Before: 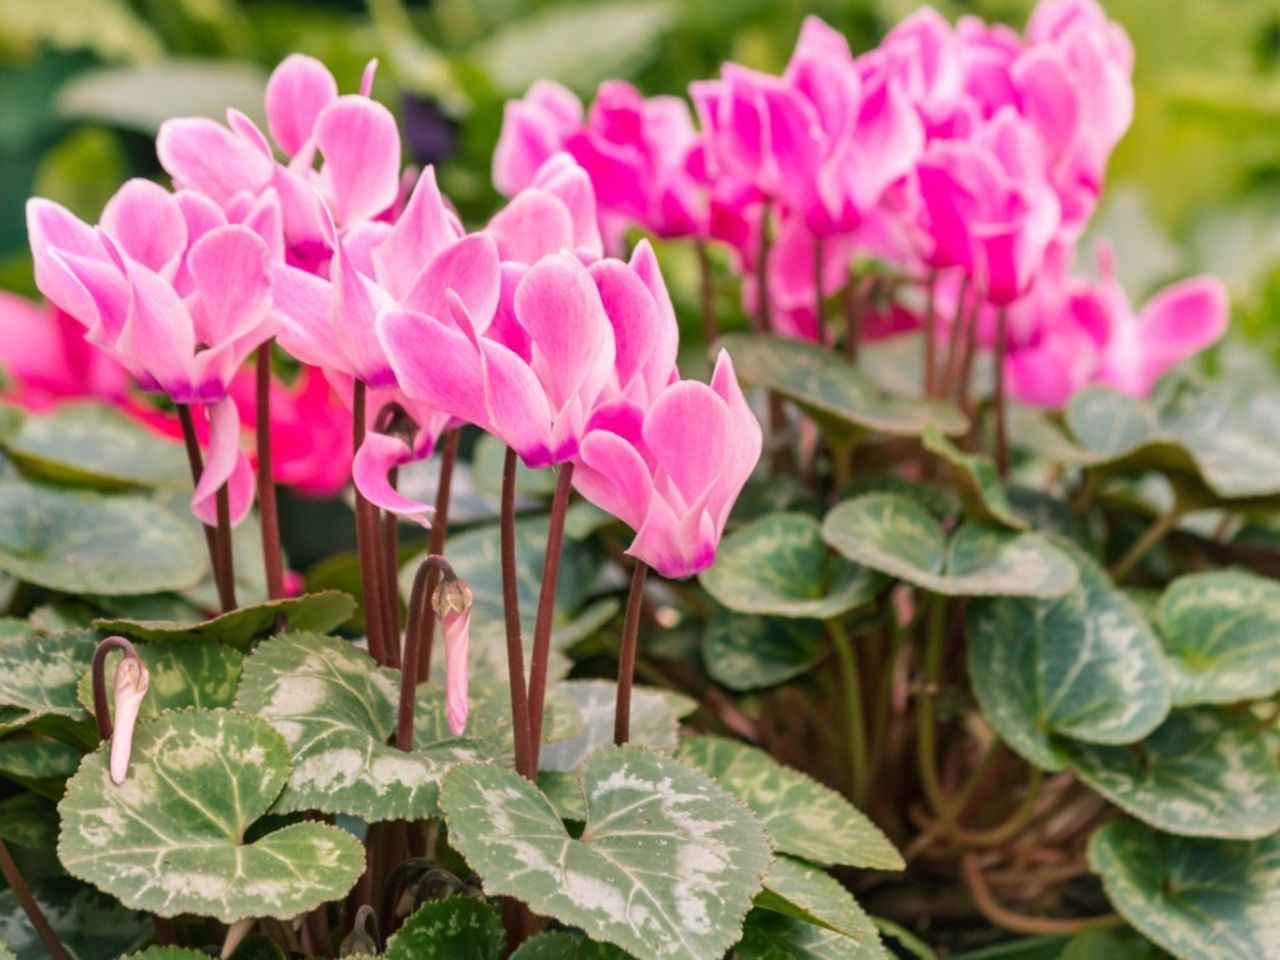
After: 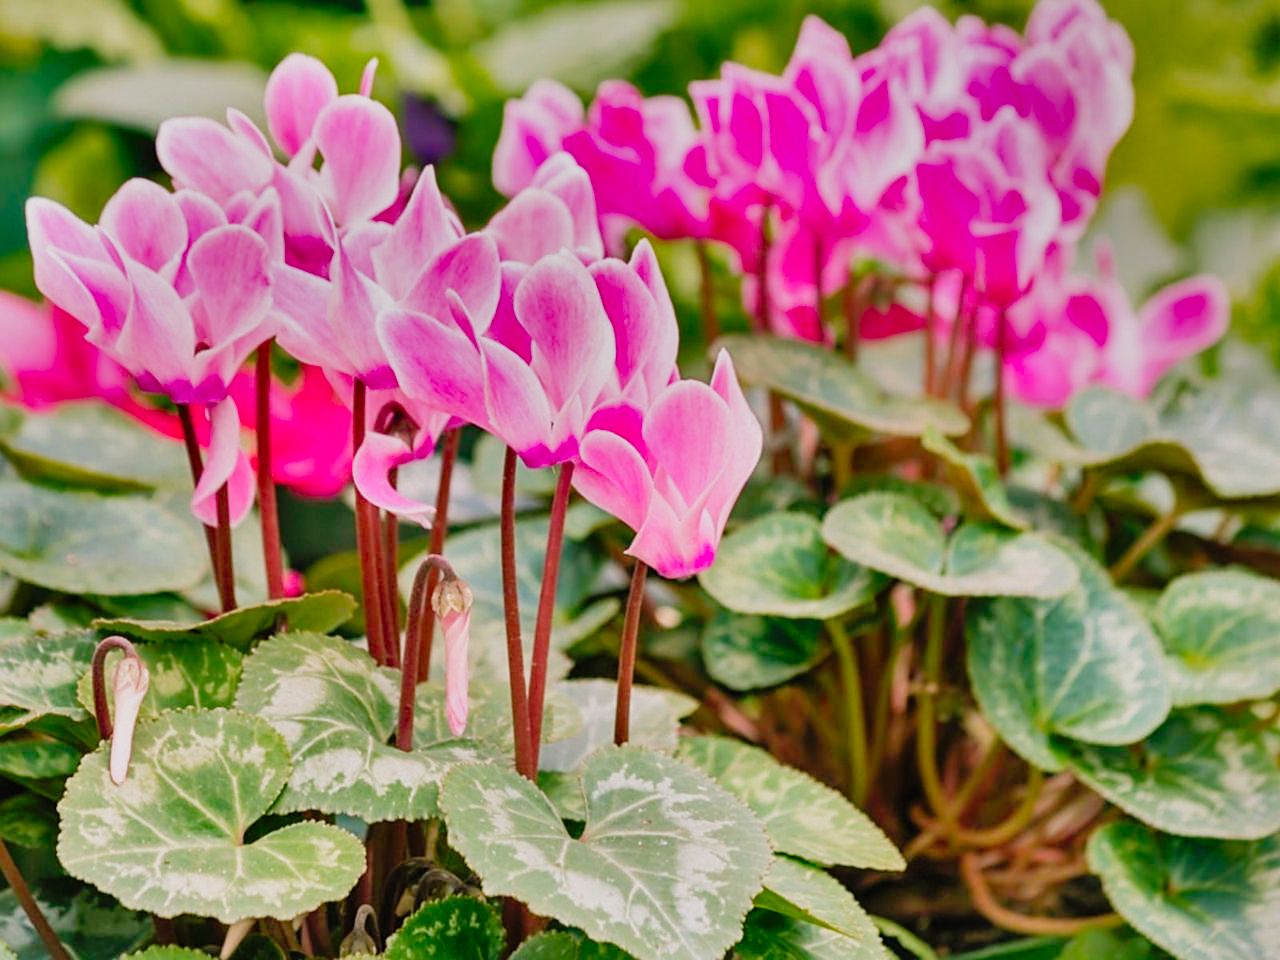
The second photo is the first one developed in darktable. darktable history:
filmic rgb: black relative exposure -7.65 EV, white relative exposure 4.56 EV, hardness 3.61, add noise in highlights 0.001, preserve chrominance no, color science v3 (2019), use custom middle-gray values true, iterations of high-quality reconstruction 10, contrast in highlights soft
levels: levels [0, 0.397, 0.955]
shadows and highlights: shadows 19.47, highlights -85.03, soften with gaussian
sharpen: on, module defaults
